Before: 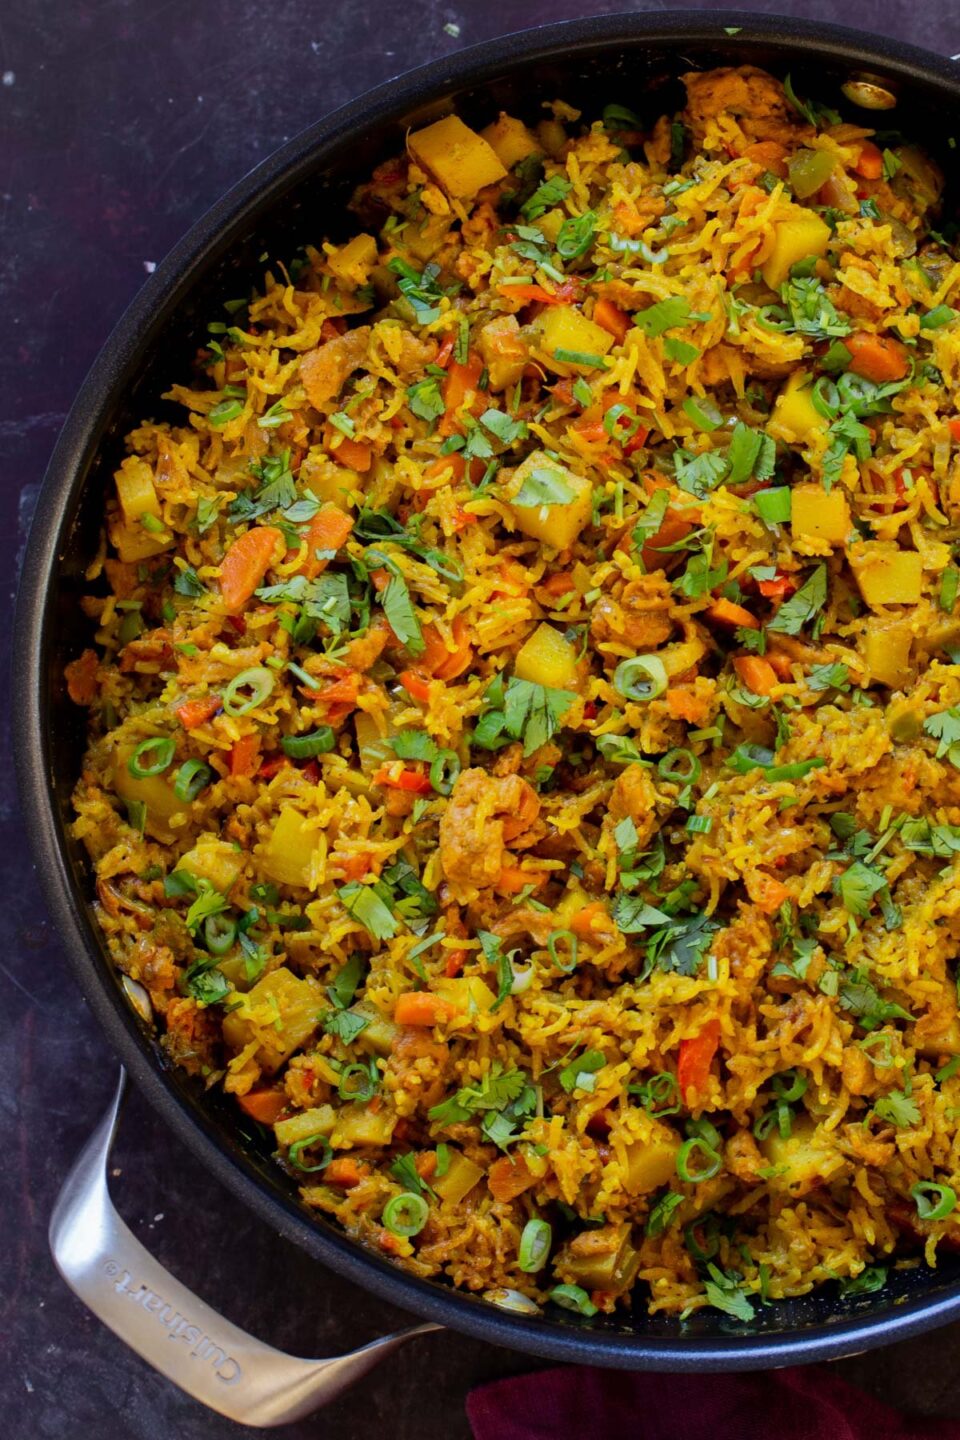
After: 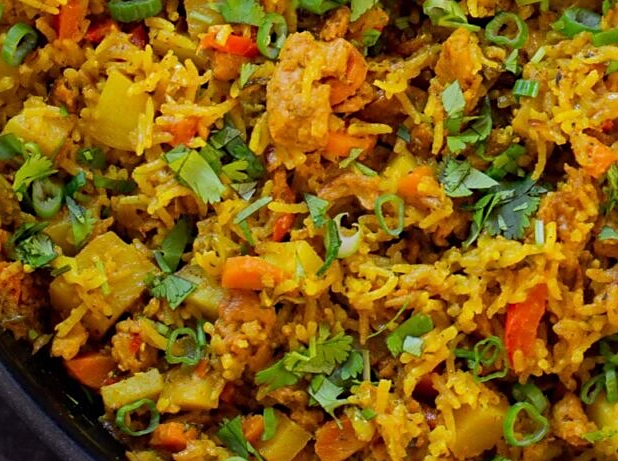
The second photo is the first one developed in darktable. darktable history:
crop: left 18.091%, top 51.13%, right 17.525%, bottom 16.85%
sharpen: radius 1.864, amount 0.398, threshold 1.271
